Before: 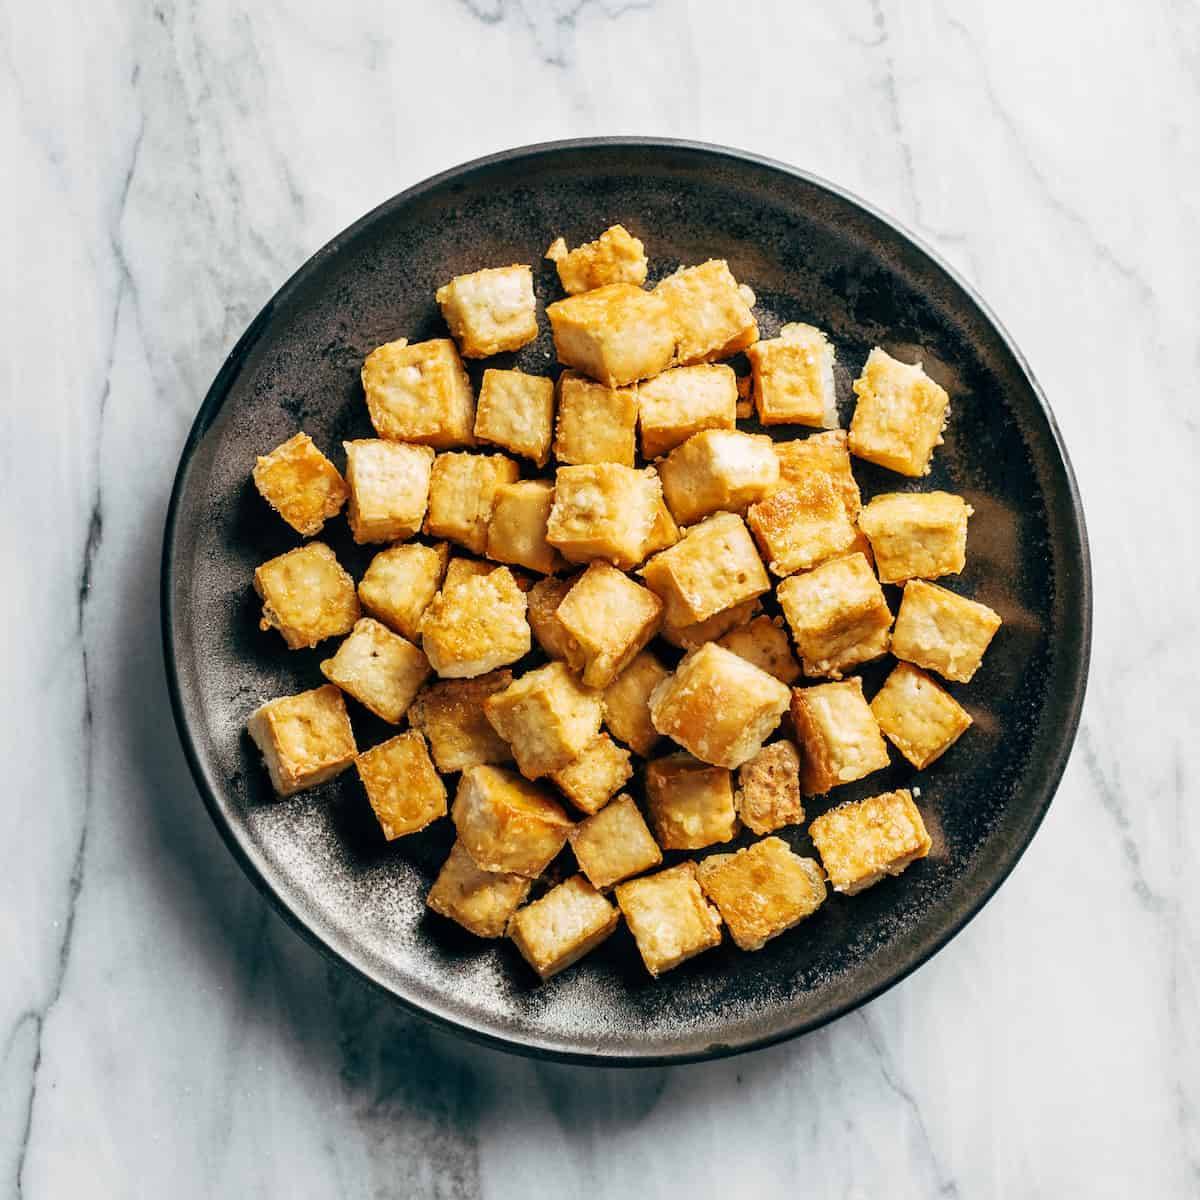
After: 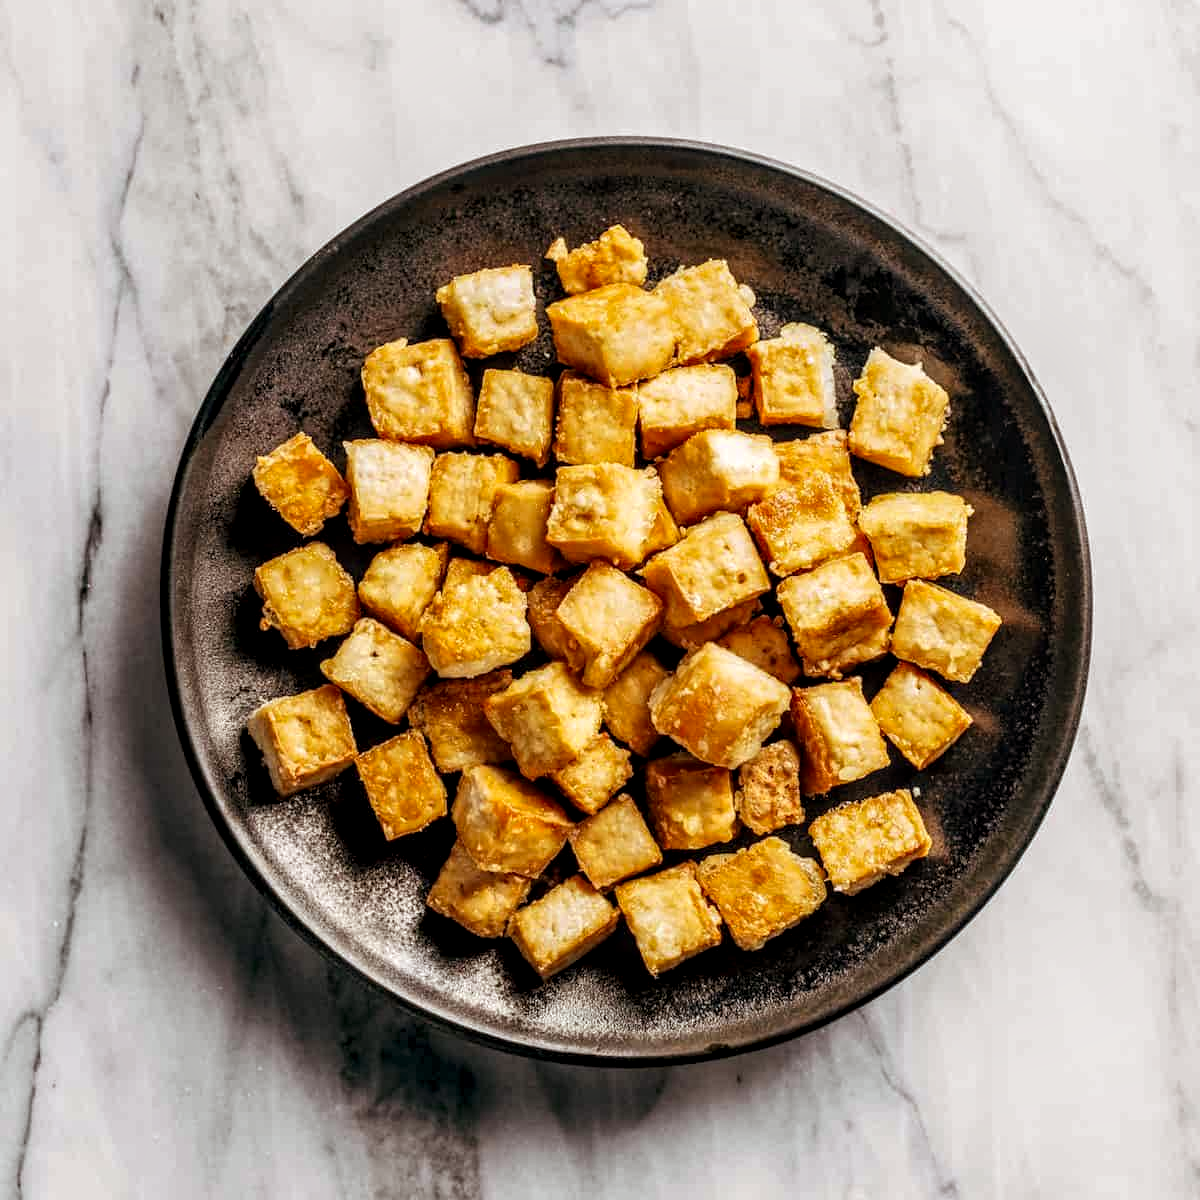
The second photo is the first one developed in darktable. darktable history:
rgb levels: mode RGB, independent channels, levels [[0, 0.5, 1], [0, 0.521, 1], [0, 0.536, 1]]
local contrast: detail 142%
